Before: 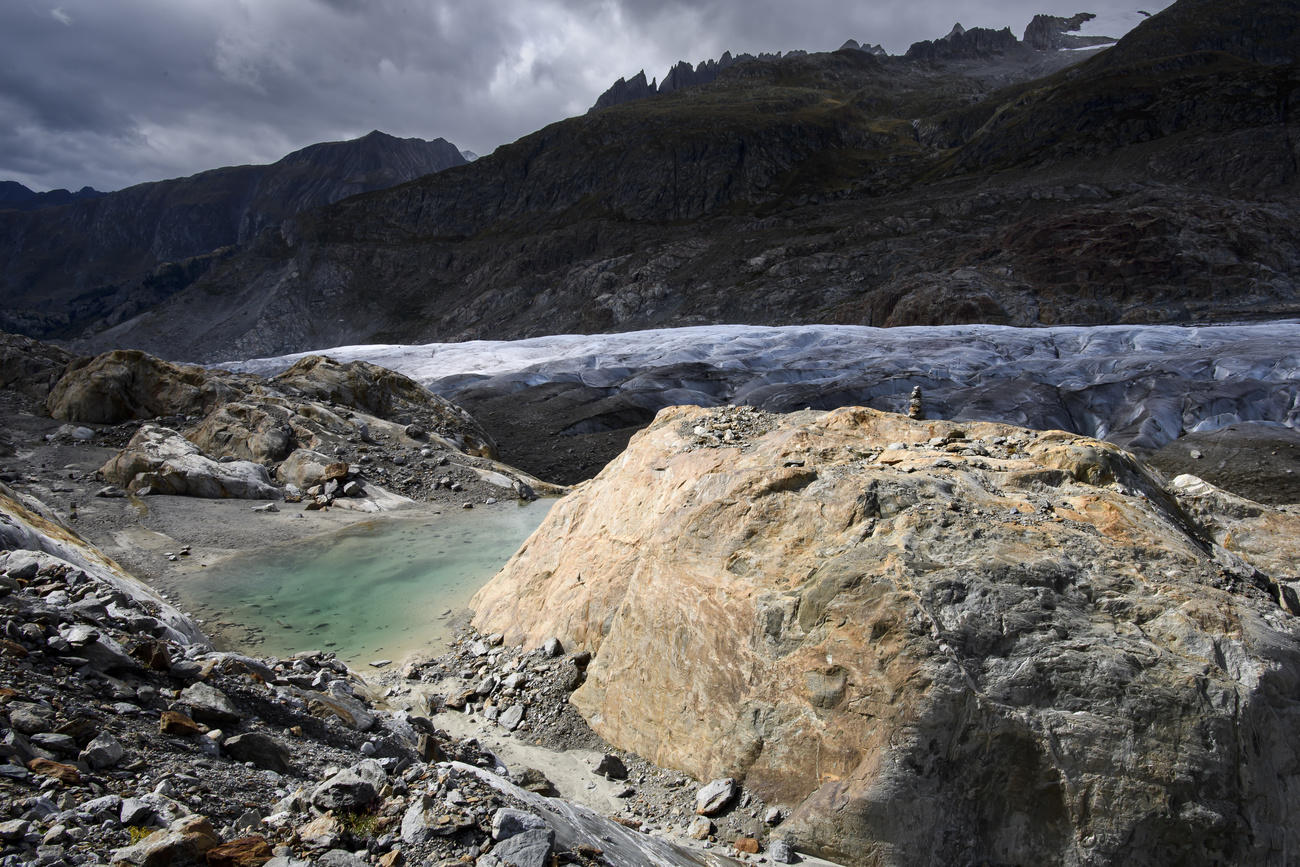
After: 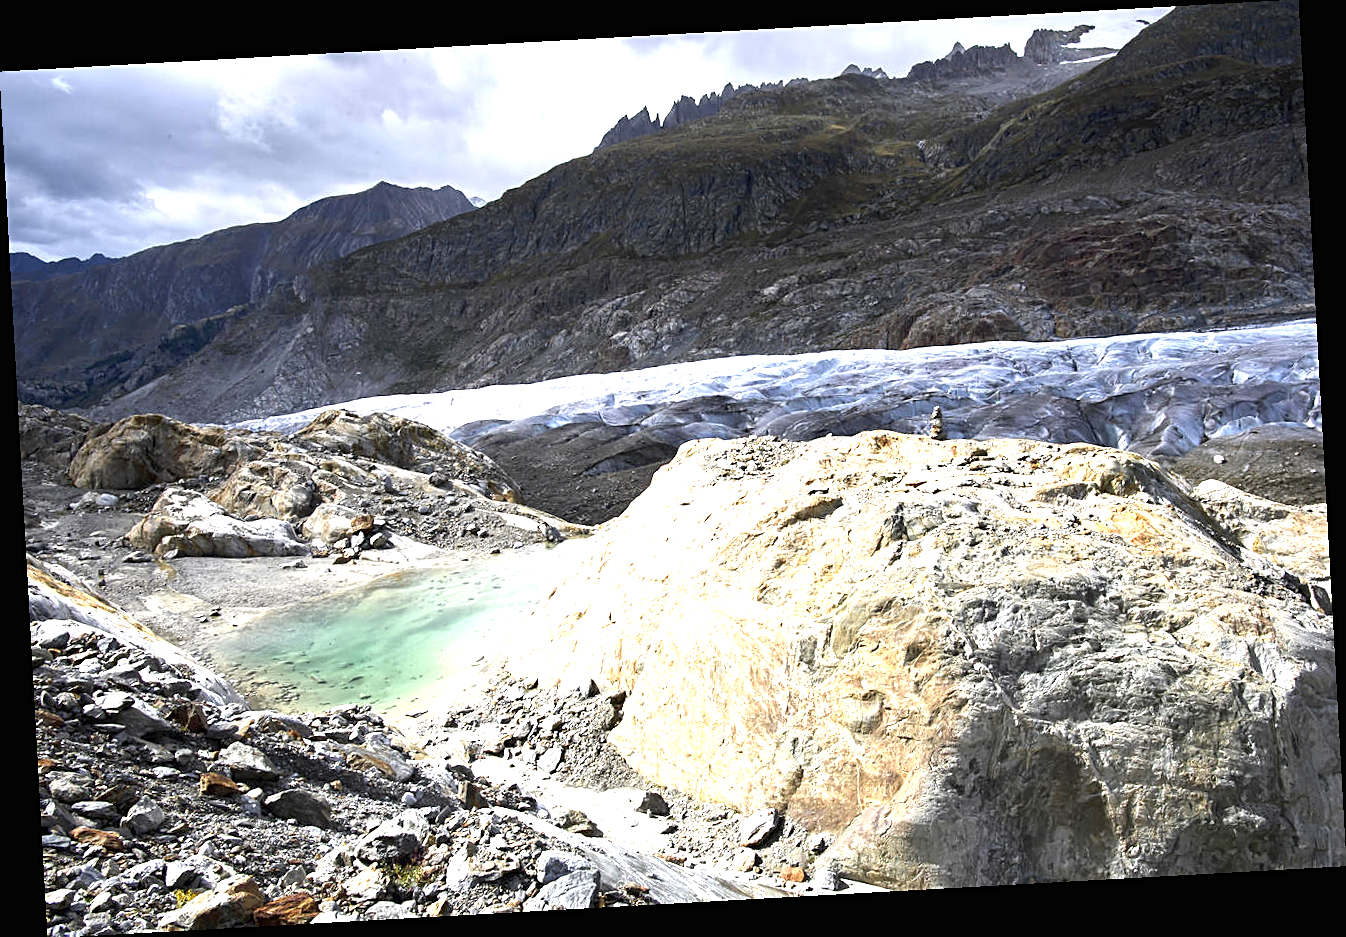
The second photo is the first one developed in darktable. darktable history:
sharpen: on, module defaults
exposure: black level correction 0, exposure 1.741 EV, compensate exposure bias true, compensate highlight preservation false
rotate and perspective: rotation -3.18°, automatic cropping off
